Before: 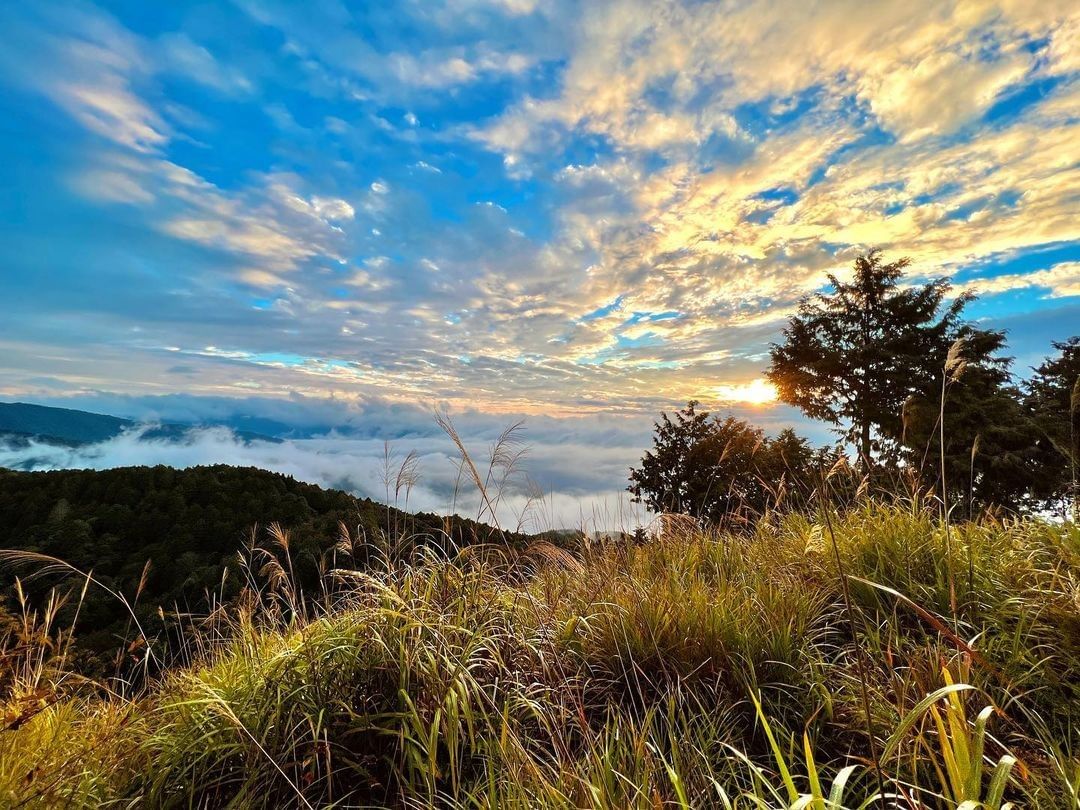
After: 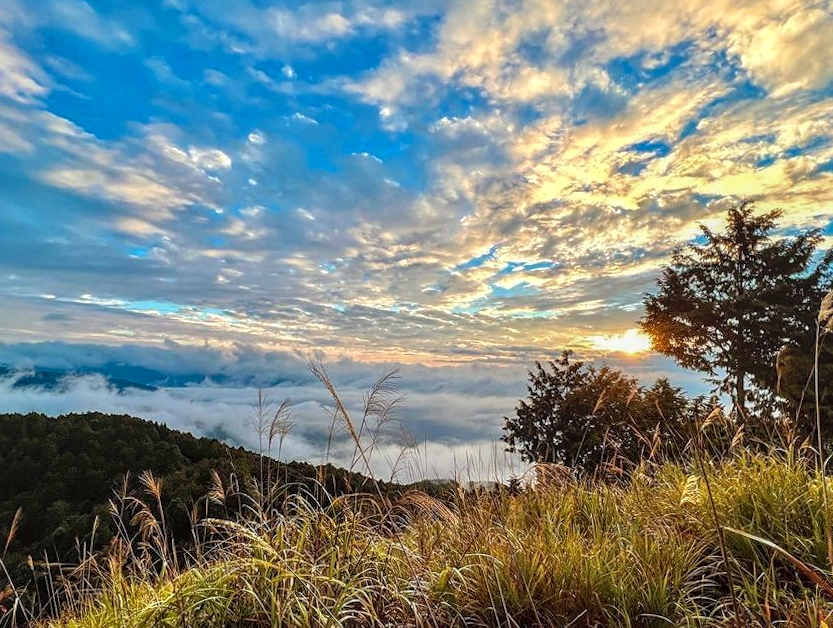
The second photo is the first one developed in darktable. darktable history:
rotate and perspective: rotation 0.226°, lens shift (vertical) -0.042, crop left 0.023, crop right 0.982, crop top 0.006, crop bottom 0.994
crop and rotate: left 10.77%, top 5.1%, right 10.41%, bottom 16.76%
sharpen: amount 0.2
local contrast: highlights 0%, shadows 0%, detail 133%
